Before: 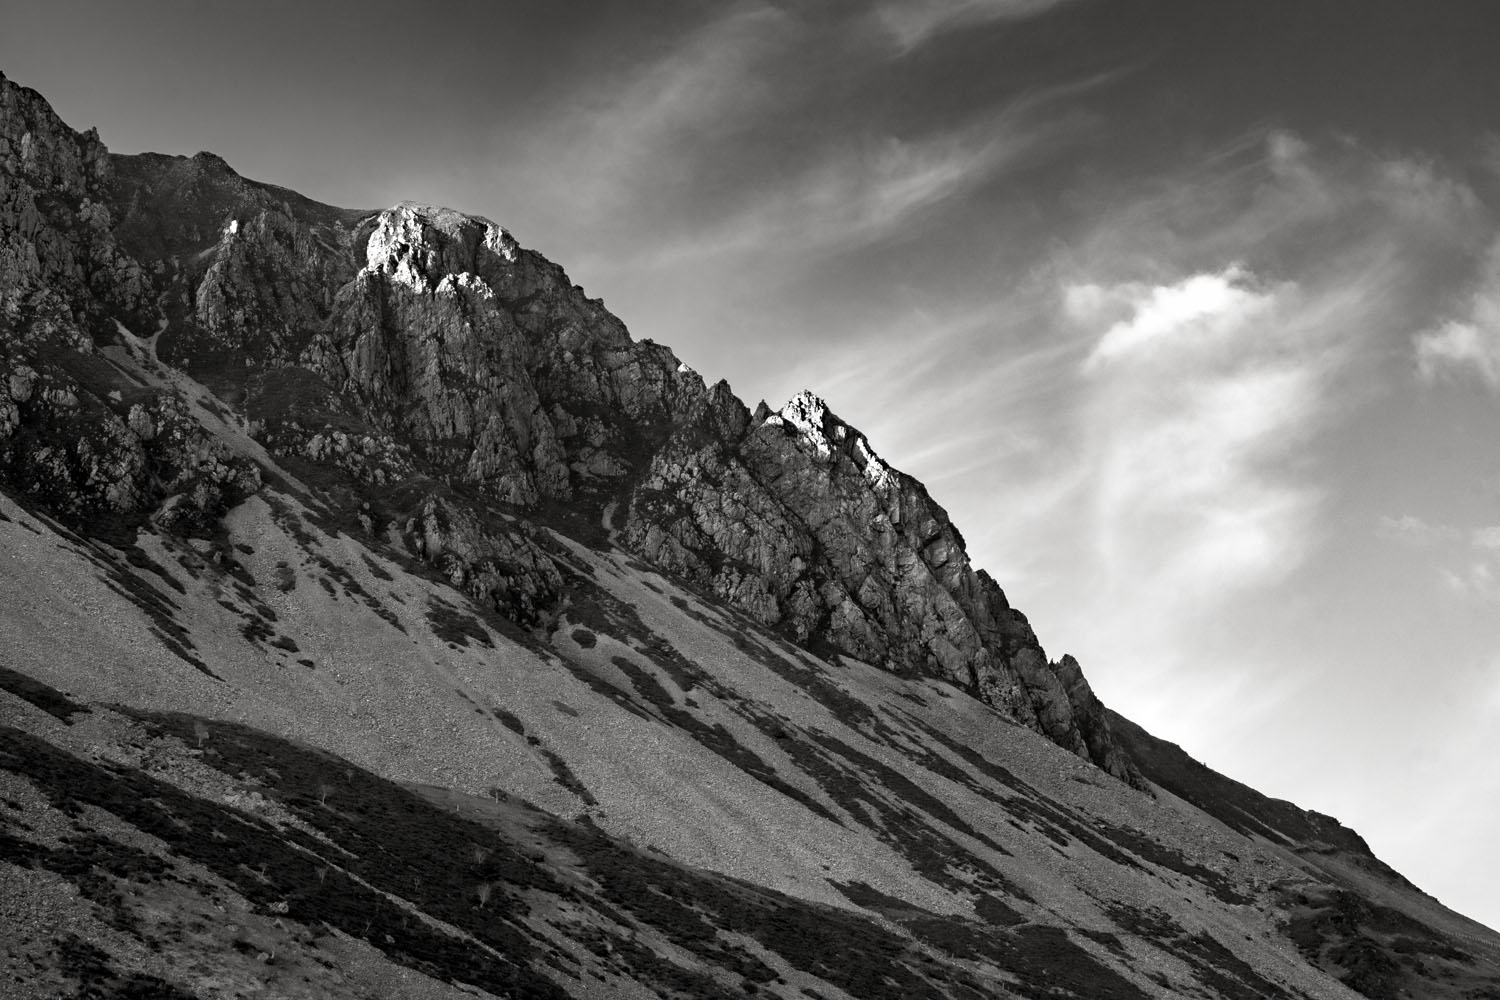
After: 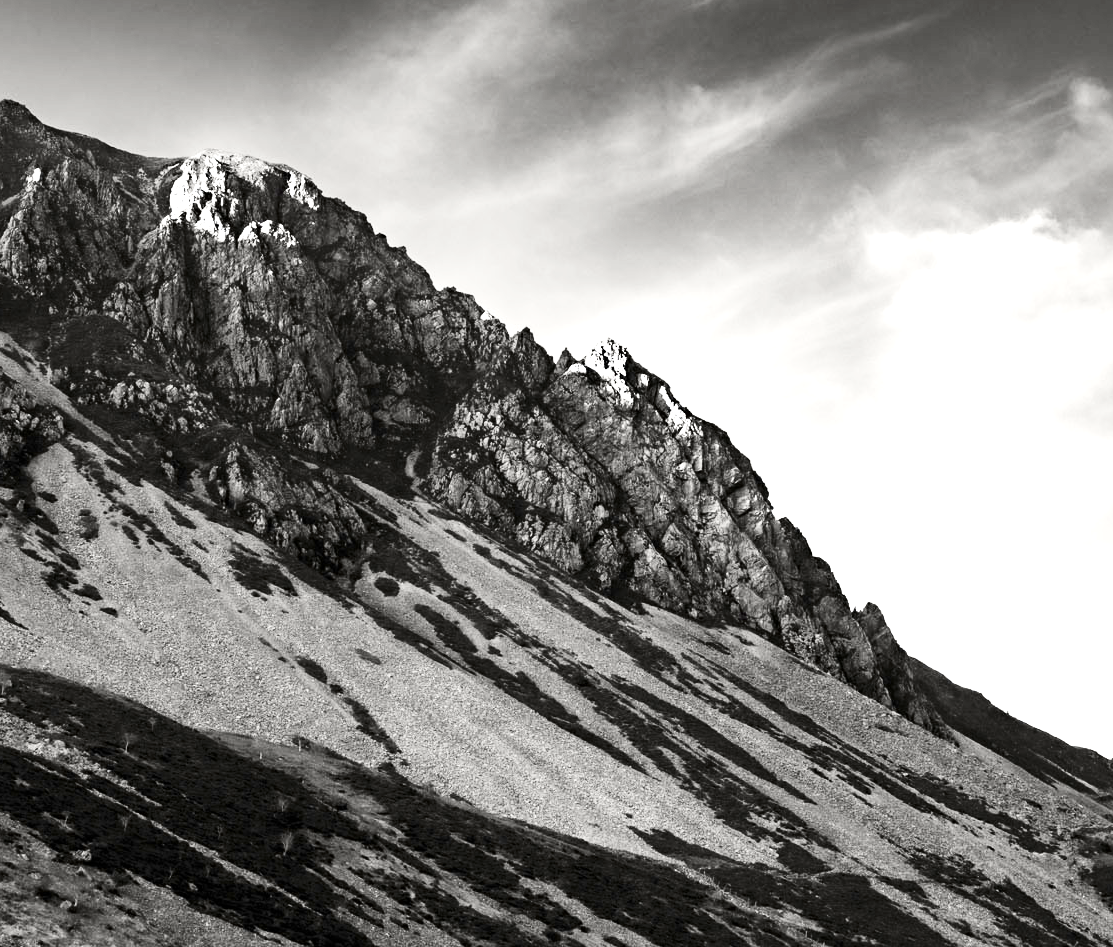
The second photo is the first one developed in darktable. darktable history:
crop and rotate: left 13.15%, top 5.251%, right 12.609%
contrast brightness saturation: contrast 0.28
color balance: output saturation 110%
exposure: exposure 1 EV, compensate highlight preservation false
